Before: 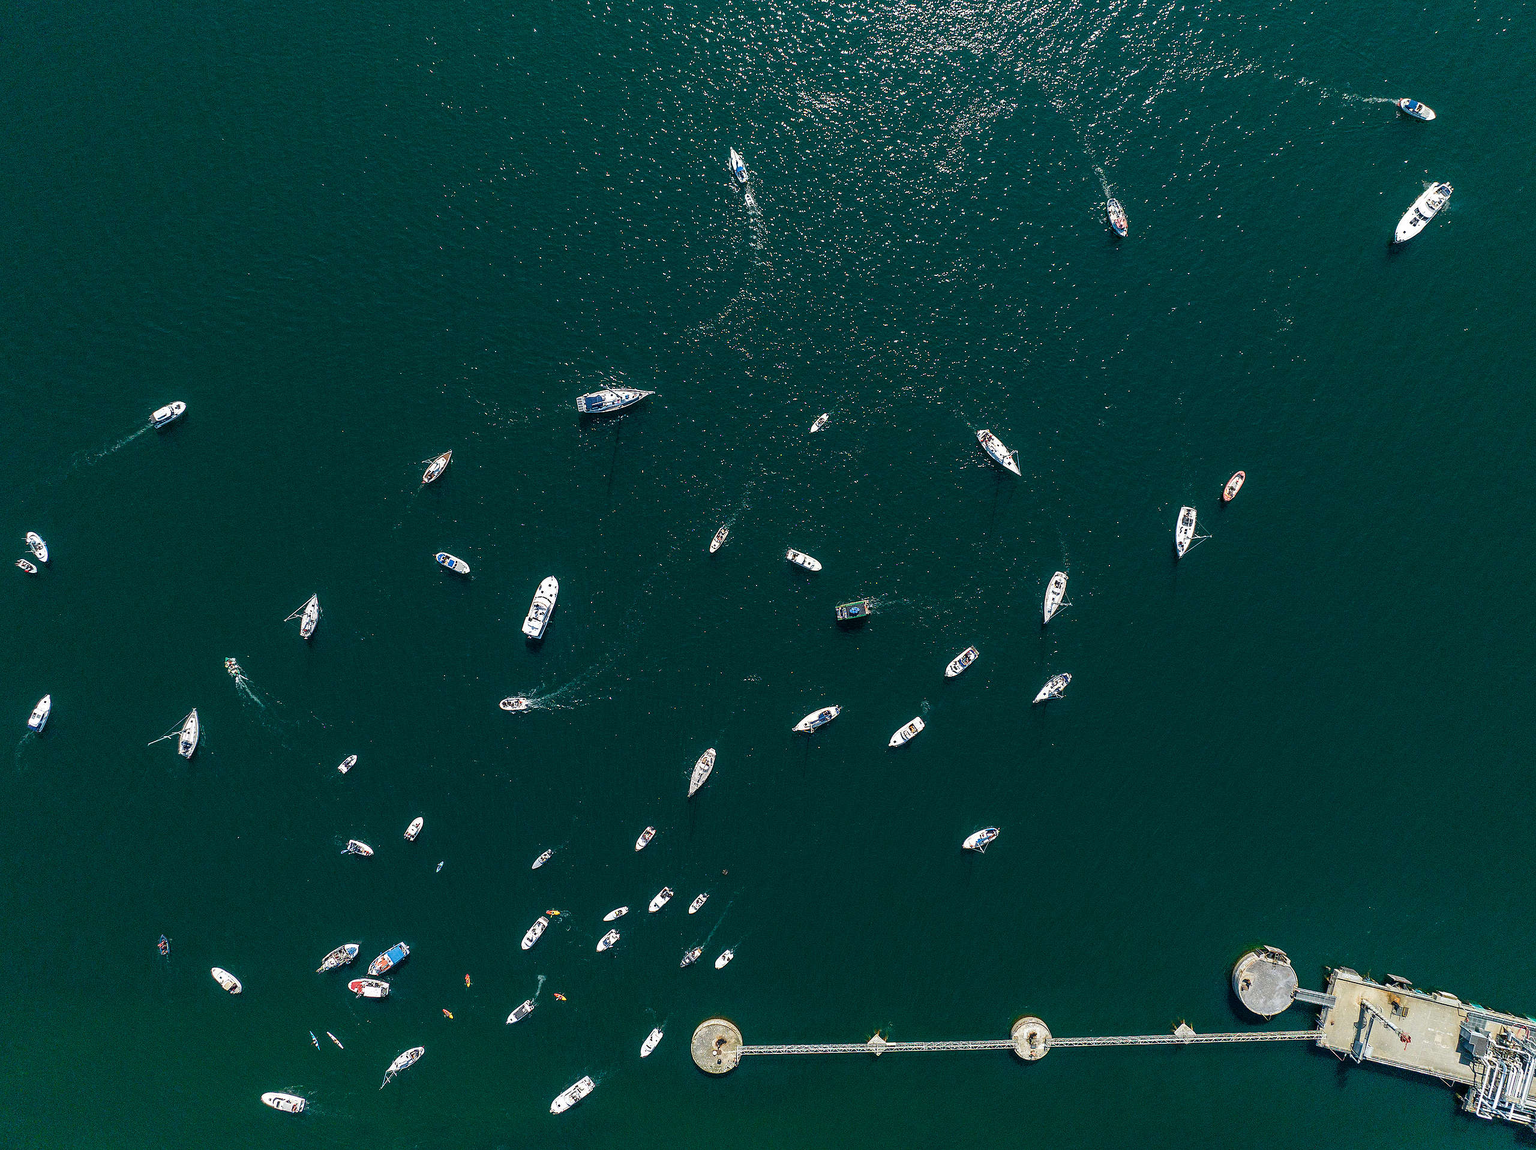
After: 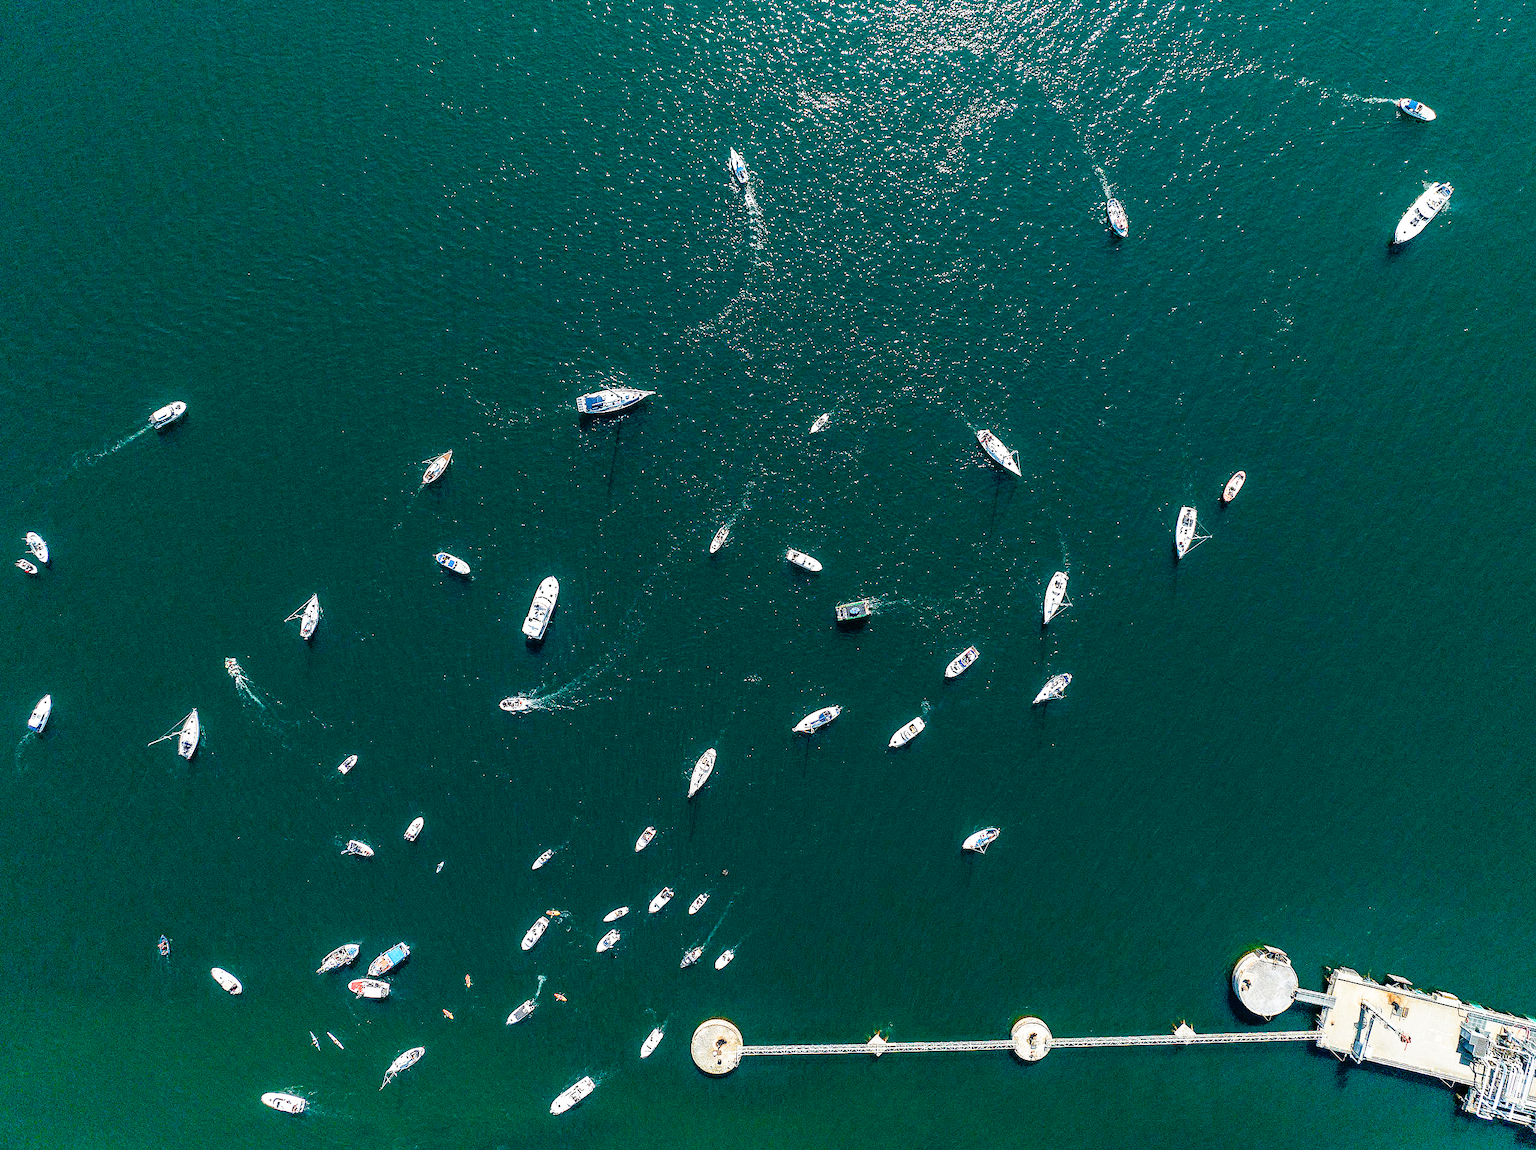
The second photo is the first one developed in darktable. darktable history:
base curve: curves: ch0 [(0, 0) (0.012, 0.01) (0.073, 0.168) (0.31, 0.711) (0.645, 0.957) (1, 1)], preserve colors none
color zones: curves: ch2 [(0, 0.5) (0.143, 0.5) (0.286, 0.416) (0.429, 0.5) (0.571, 0.5) (0.714, 0.5) (0.857, 0.5) (1, 0.5)]
